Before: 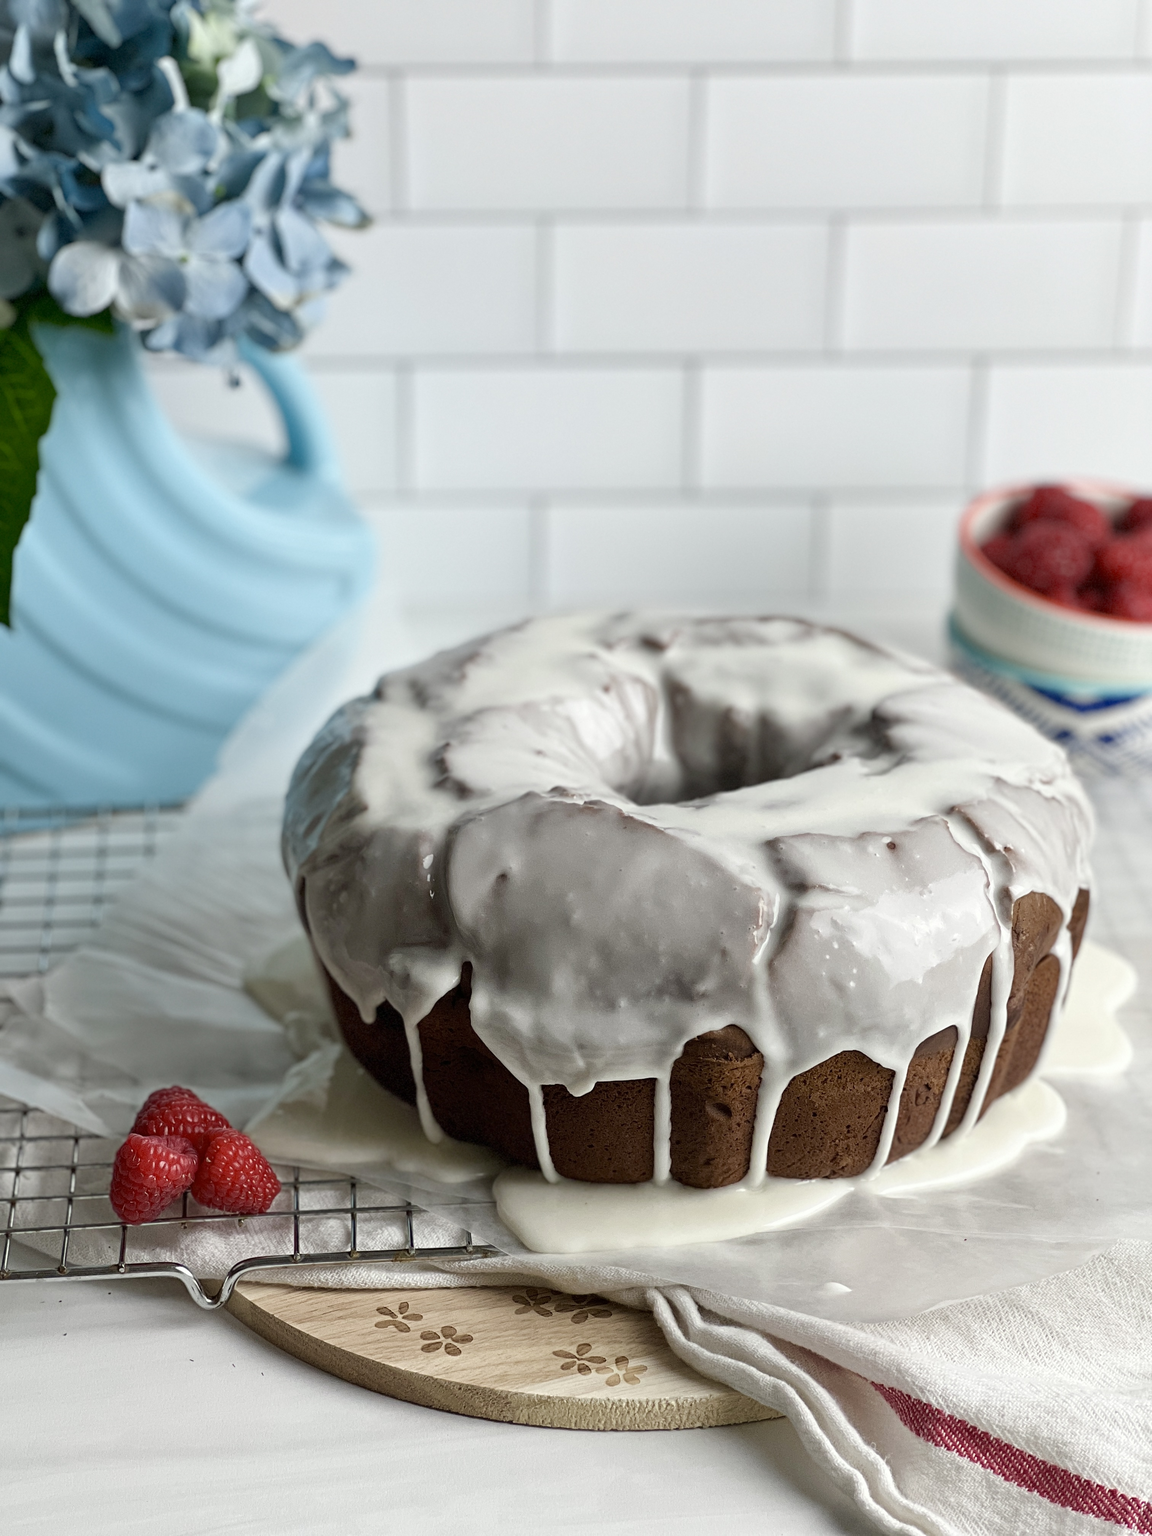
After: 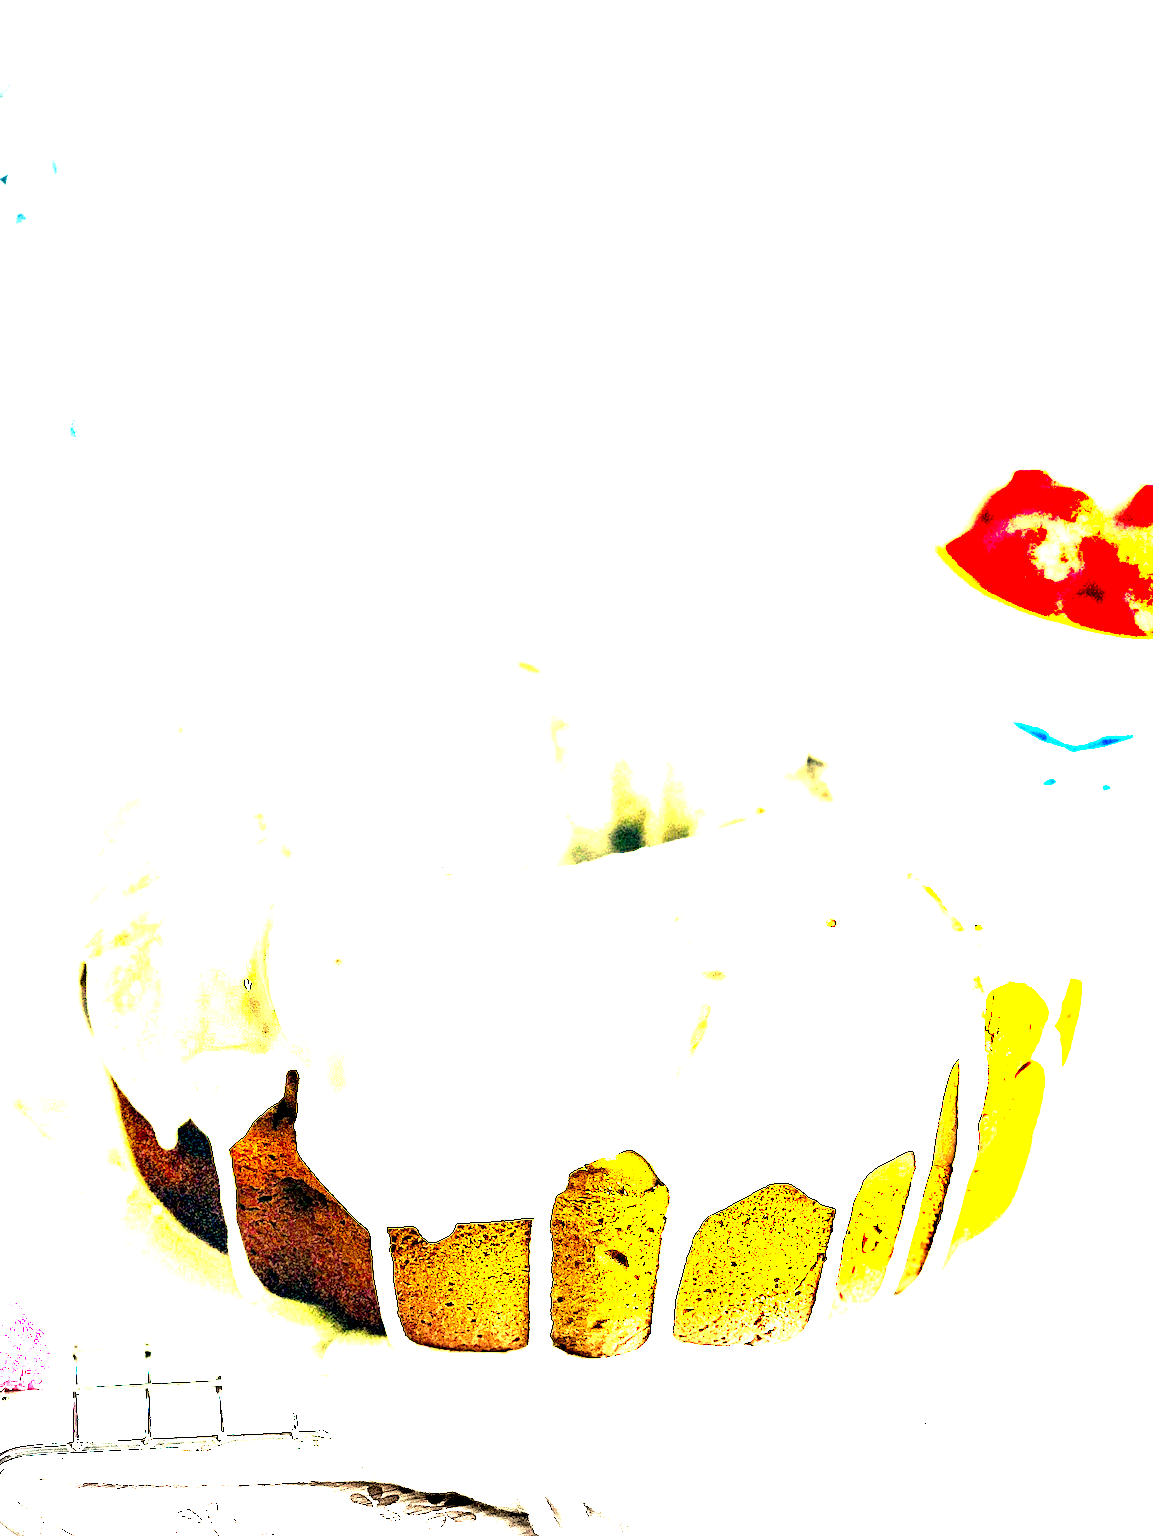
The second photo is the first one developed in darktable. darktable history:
color correction: highlights a* -15.71, highlights b* 39.66, shadows a* -39.27, shadows b* -26.47
crop and rotate: left 20.628%, top 7.769%, right 0.49%, bottom 13.464%
exposure: exposure 7.953 EV, compensate highlight preservation false
contrast equalizer: octaves 7, y [[0.6 ×6], [0.55 ×6], [0 ×6], [0 ×6], [0 ×6]]
vignetting: fall-off start 99.39%, brightness -0.445, saturation -0.686, width/height ratio 1.322
